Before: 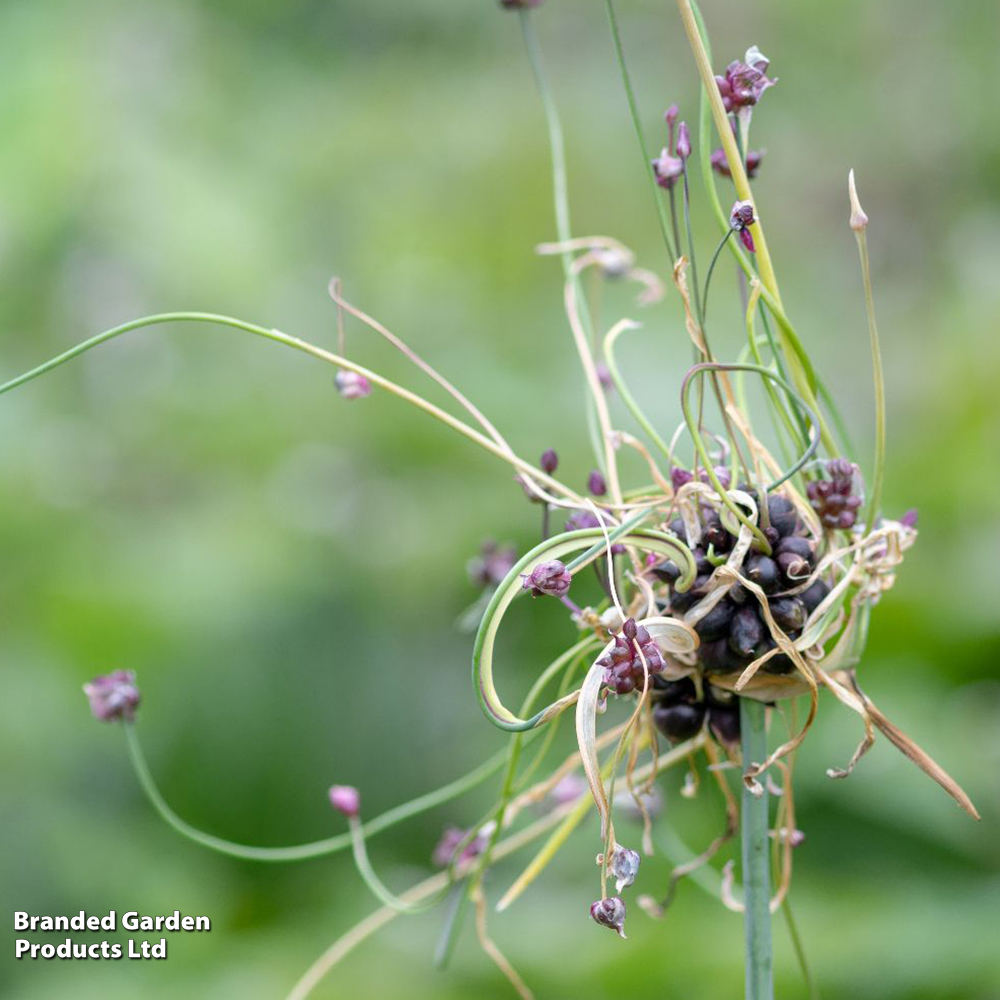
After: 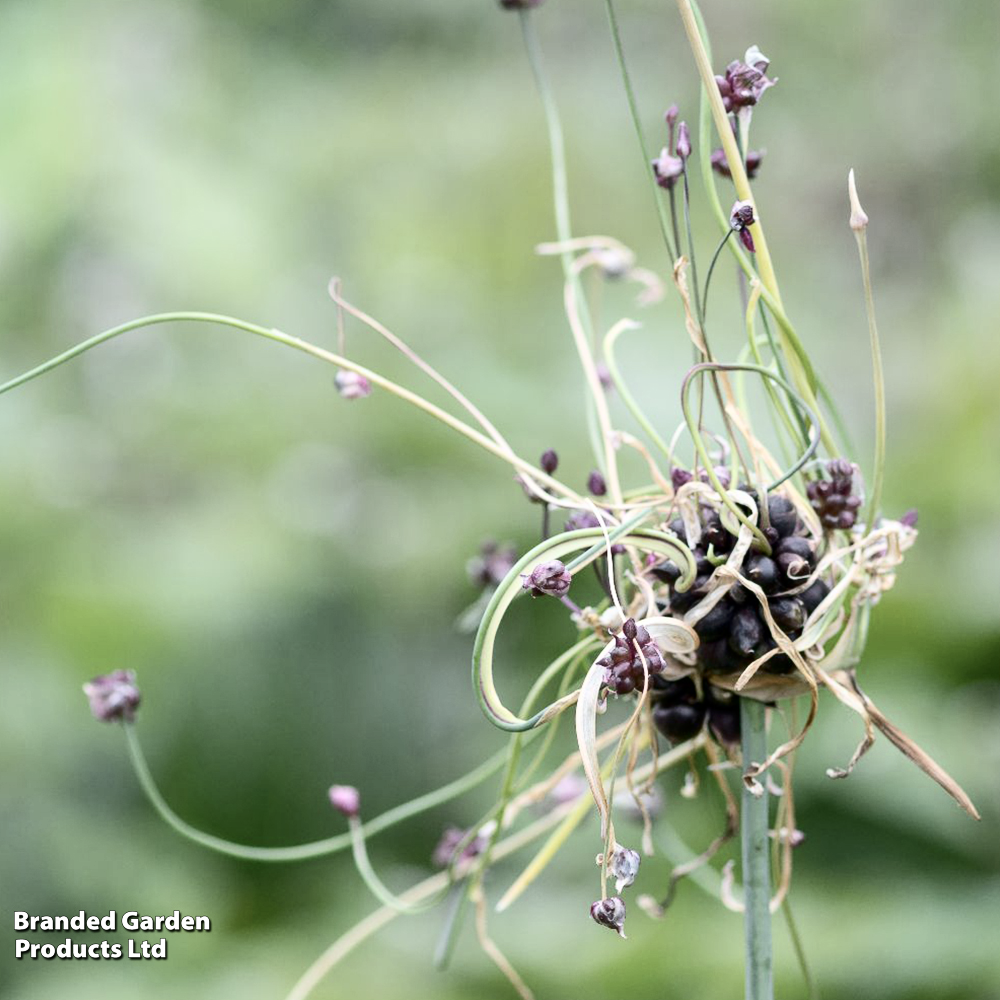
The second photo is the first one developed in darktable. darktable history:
contrast brightness saturation: contrast 0.255, saturation -0.315
